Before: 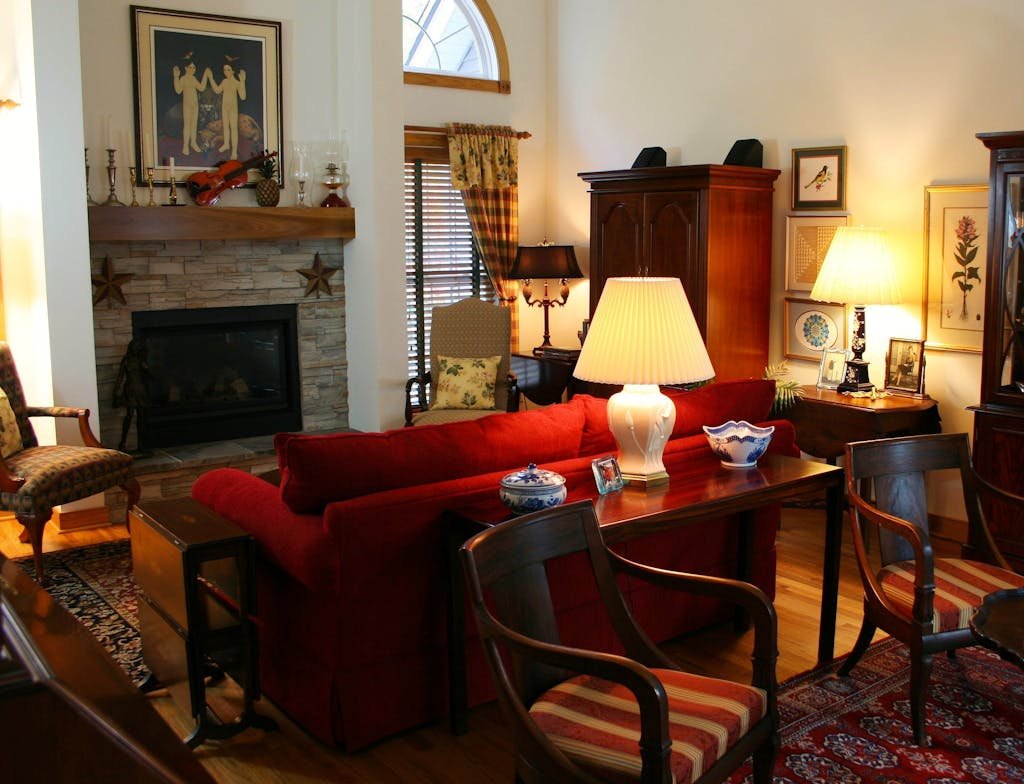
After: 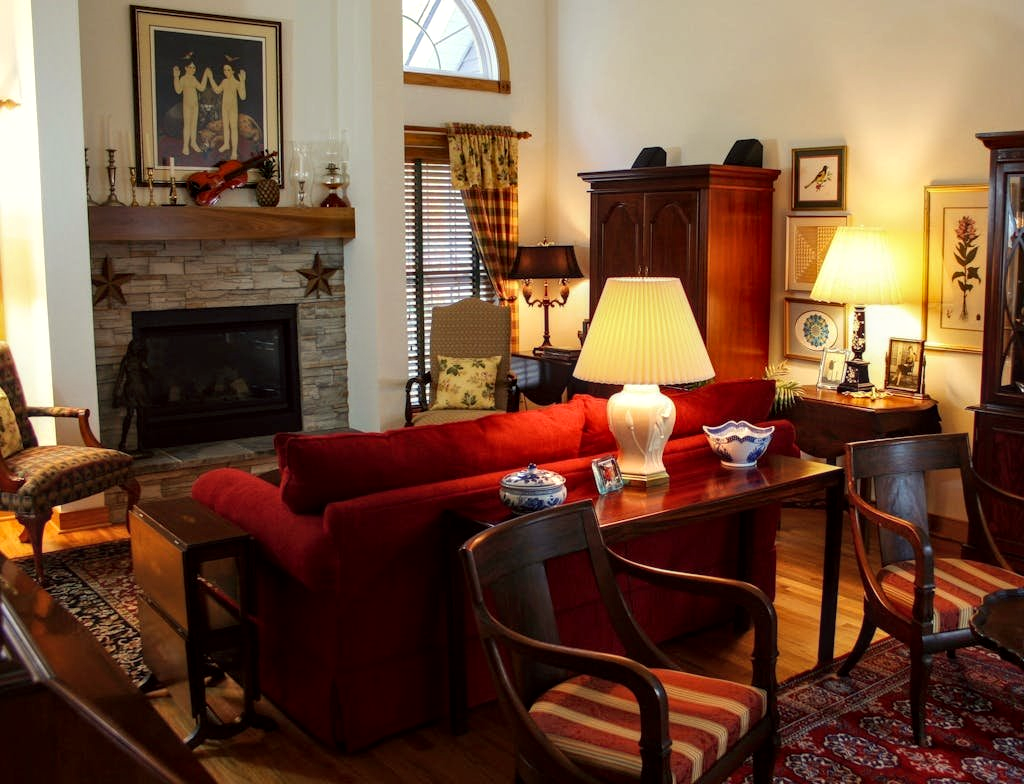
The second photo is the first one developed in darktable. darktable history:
color correction: highlights a* -0.95, highlights b* 4.5, shadows a* 3.55
local contrast: detail 130%
